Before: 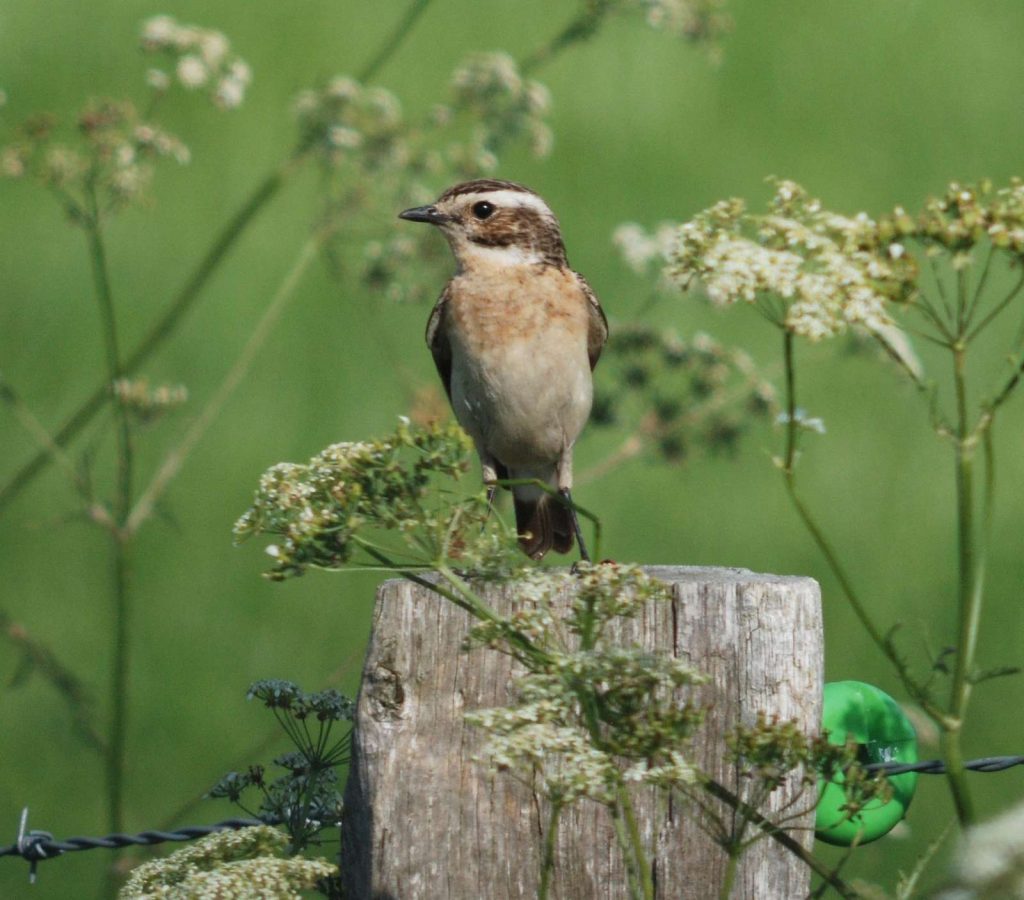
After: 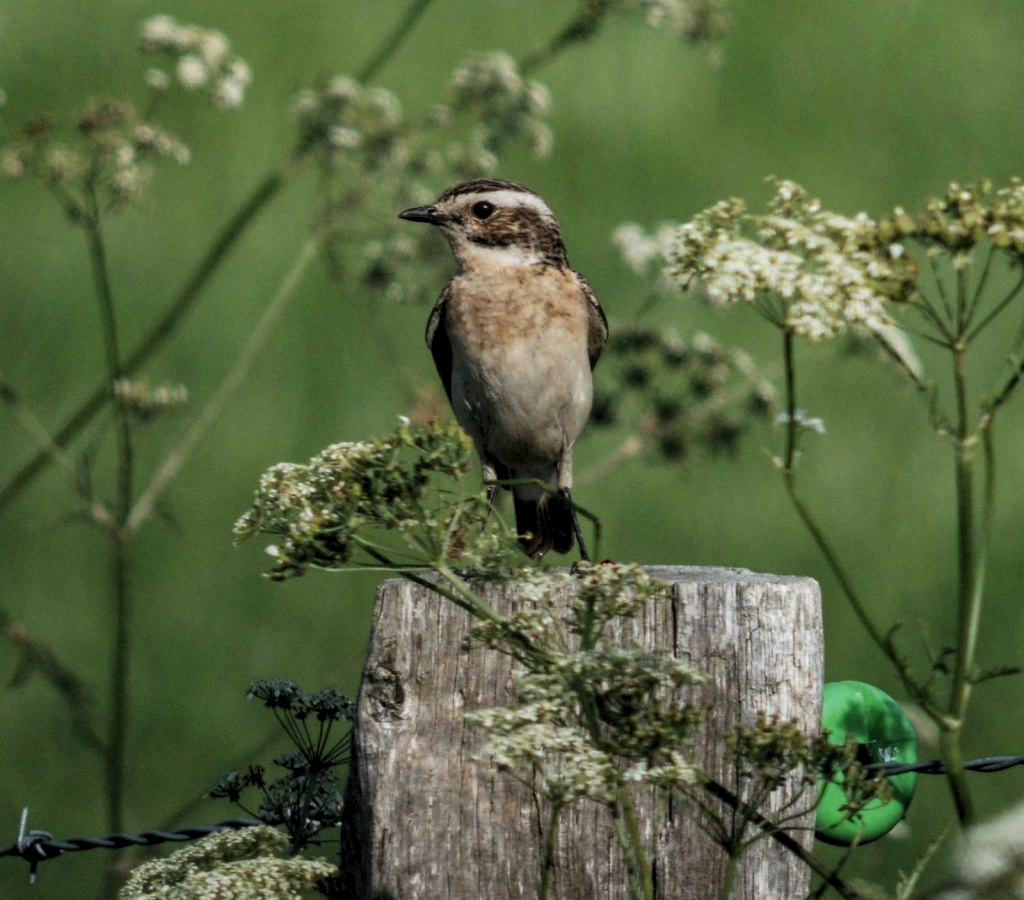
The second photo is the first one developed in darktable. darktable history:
levels: levels [0.116, 0.574, 1]
local contrast: highlights 4%, shadows 2%, detail 133%
